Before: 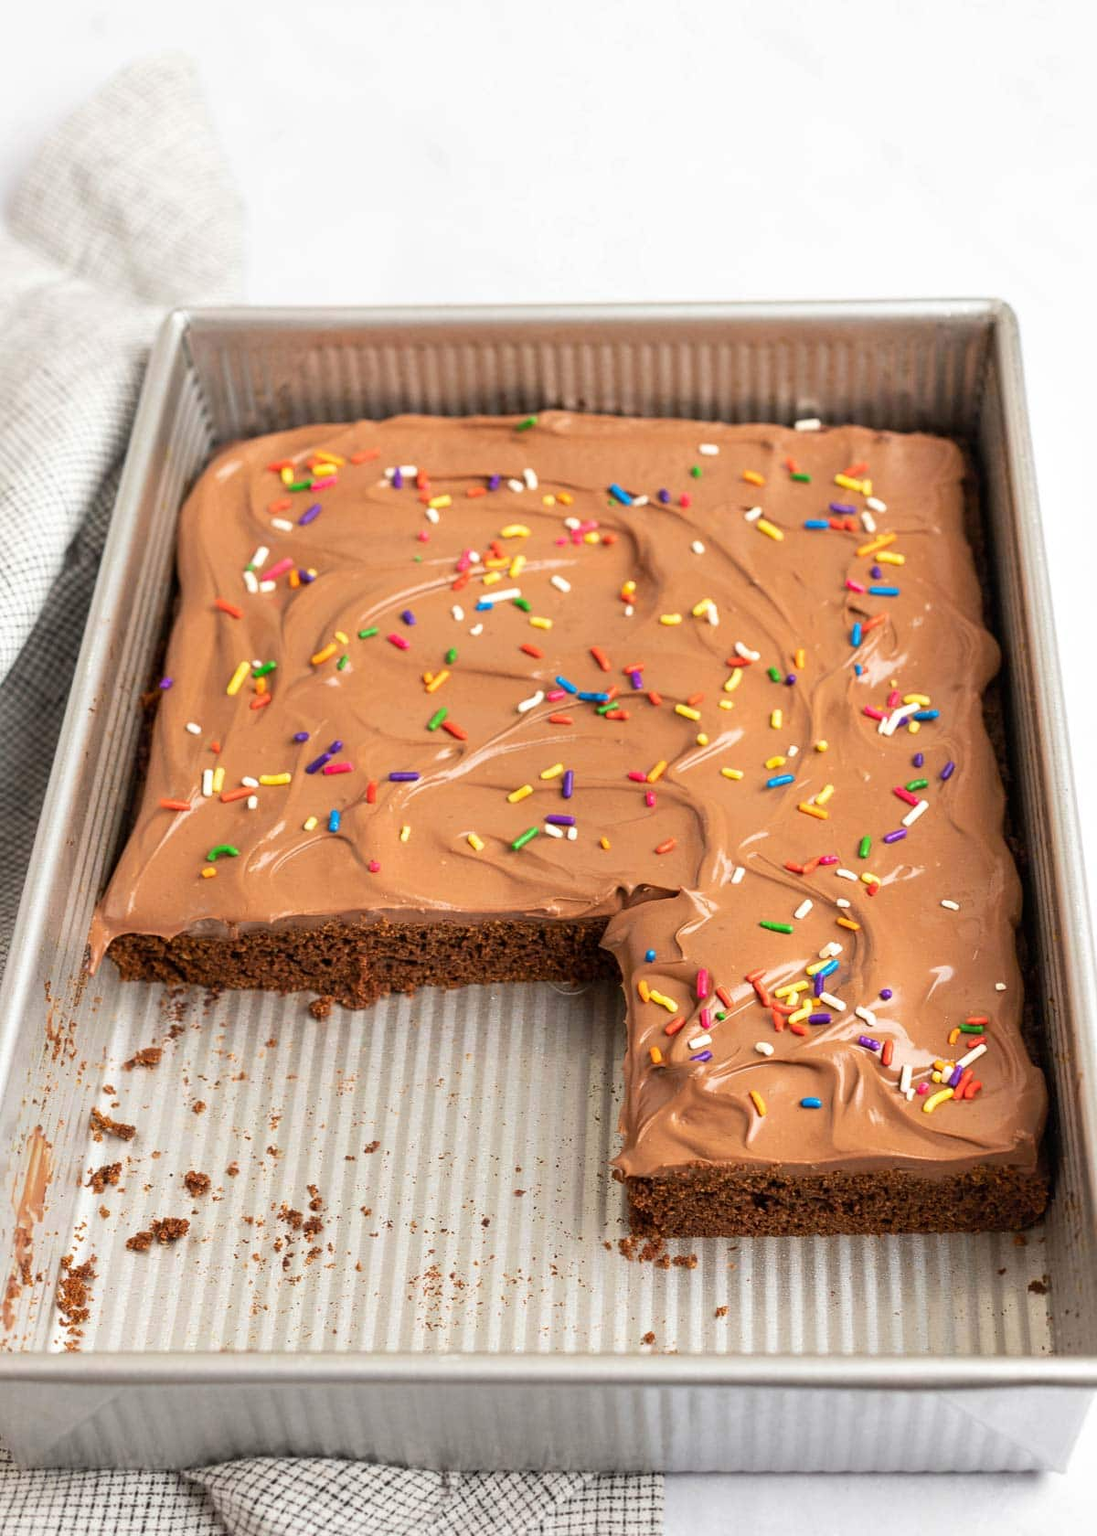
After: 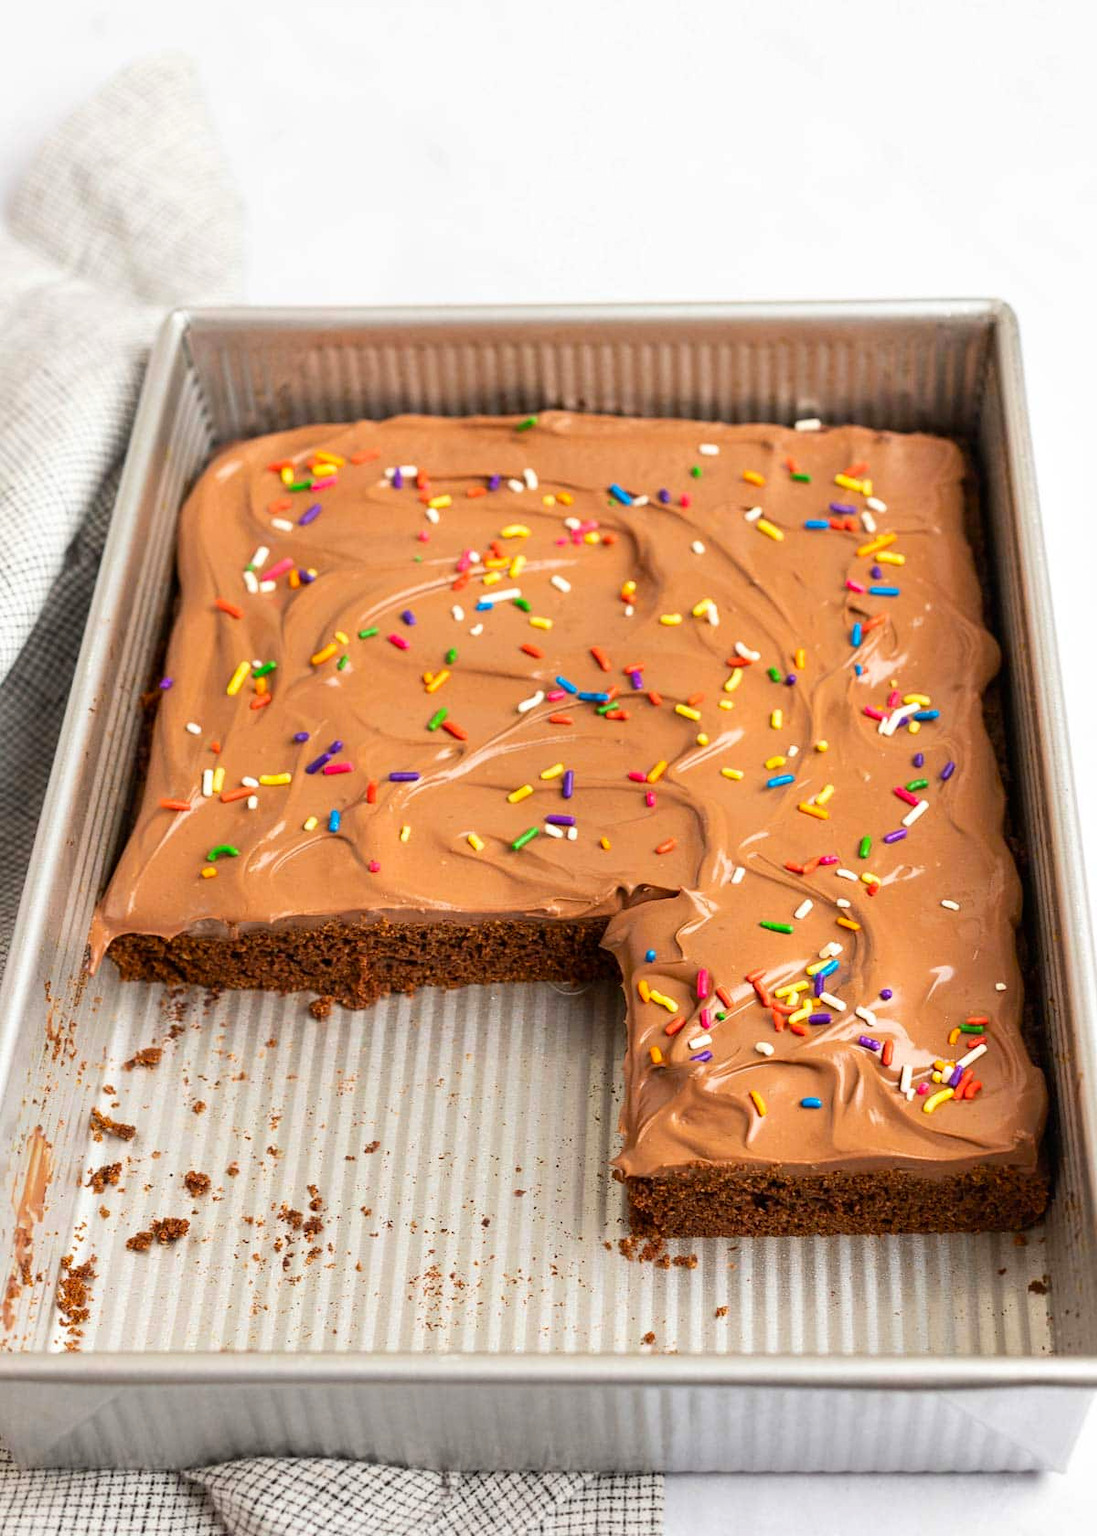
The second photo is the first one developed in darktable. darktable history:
contrast brightness saturation: contrast 0.08, saturation 0.02
color balance: output saturation 110%
